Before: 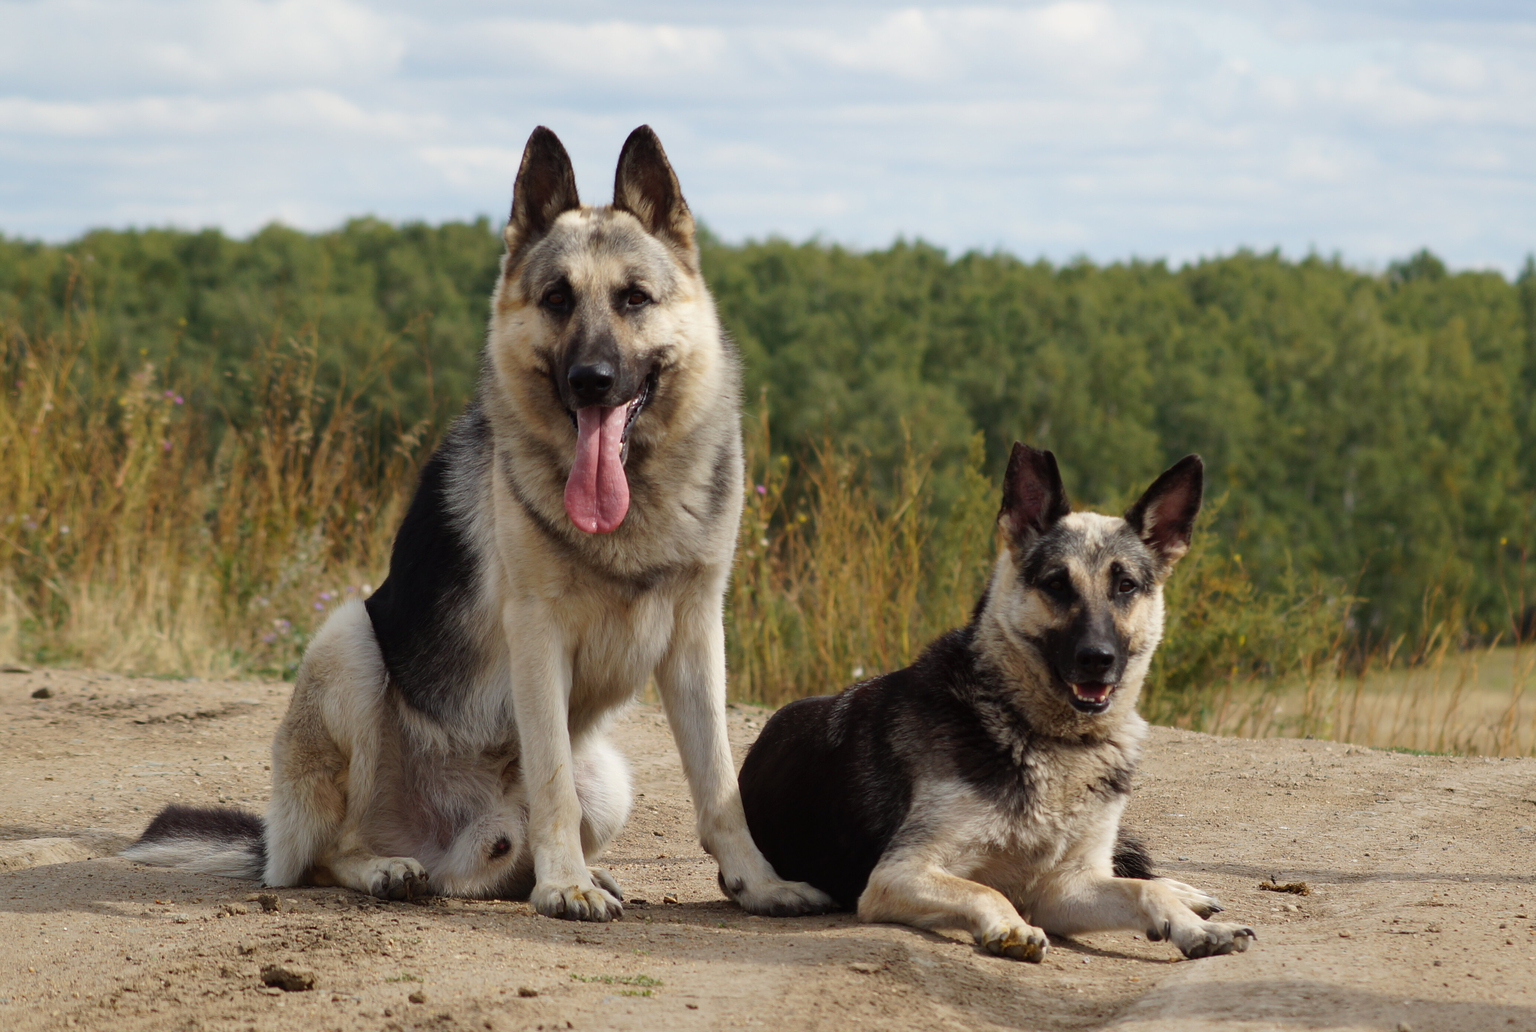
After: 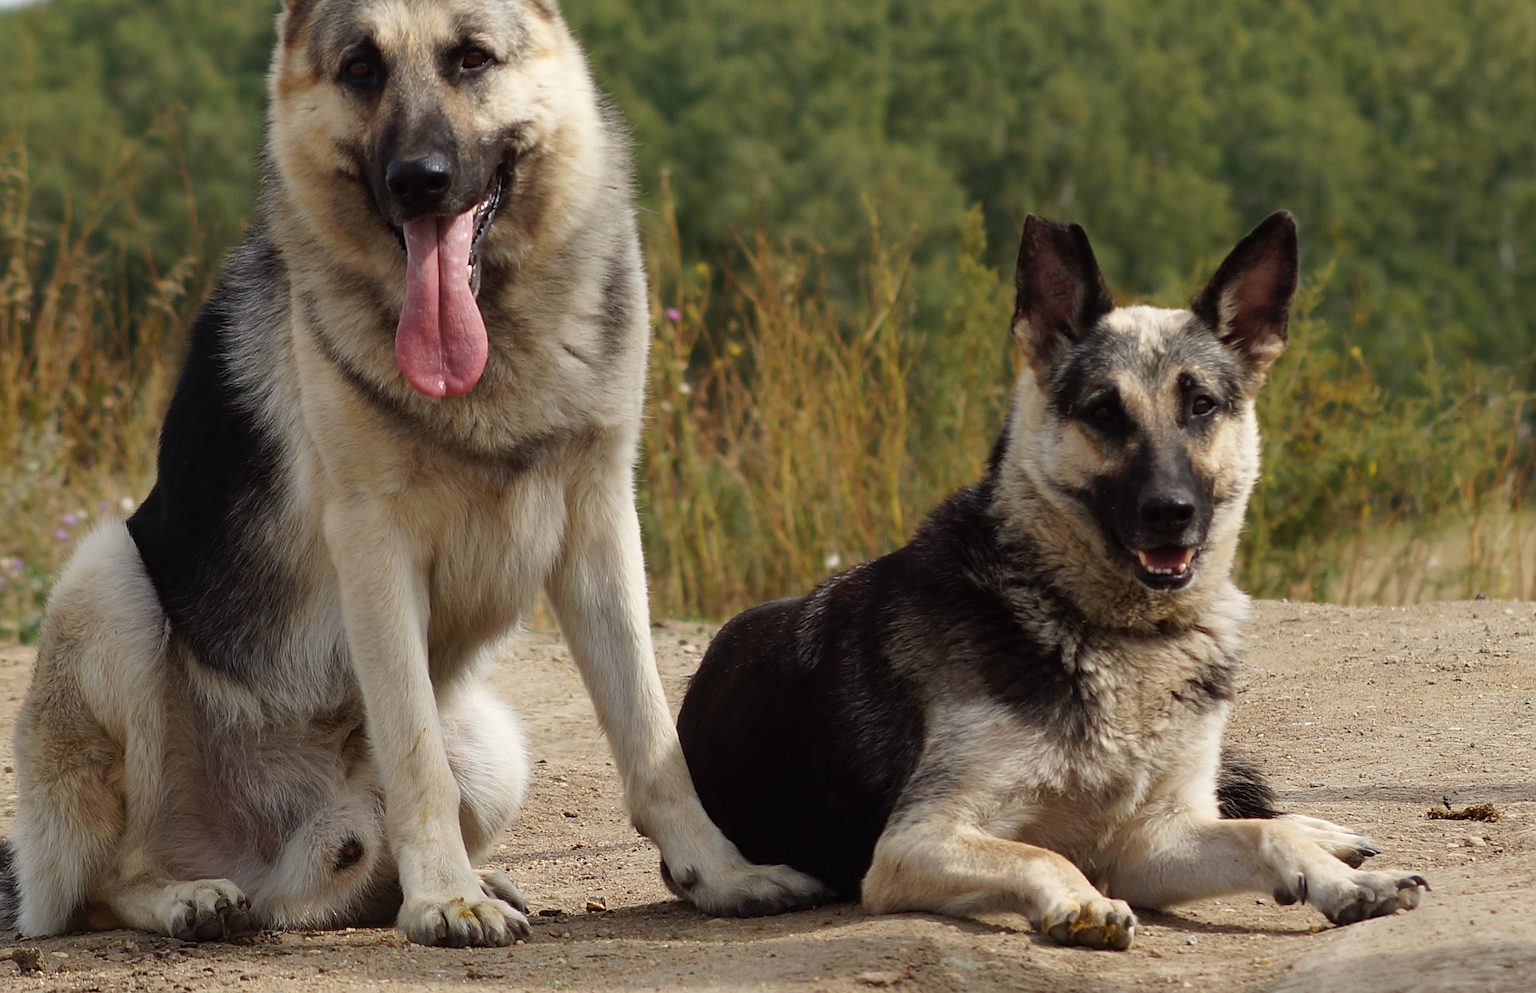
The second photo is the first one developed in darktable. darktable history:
rotate and perspective: rotation -5°, crop left 0.05, crop right 0.952, crop top 0.11, crop bottom 0.89
sharpen: on, module defaults
crop: left 16.871%, top 22.857%, right 9.116%
shadows and highlights: shadows 0, highlights 40
